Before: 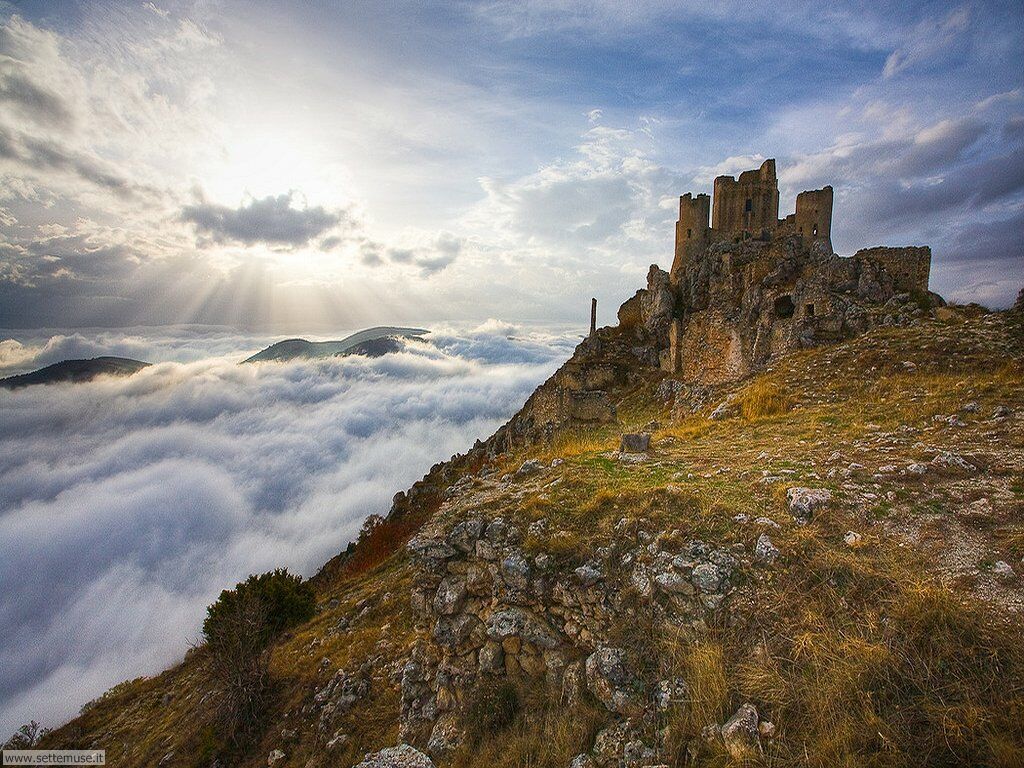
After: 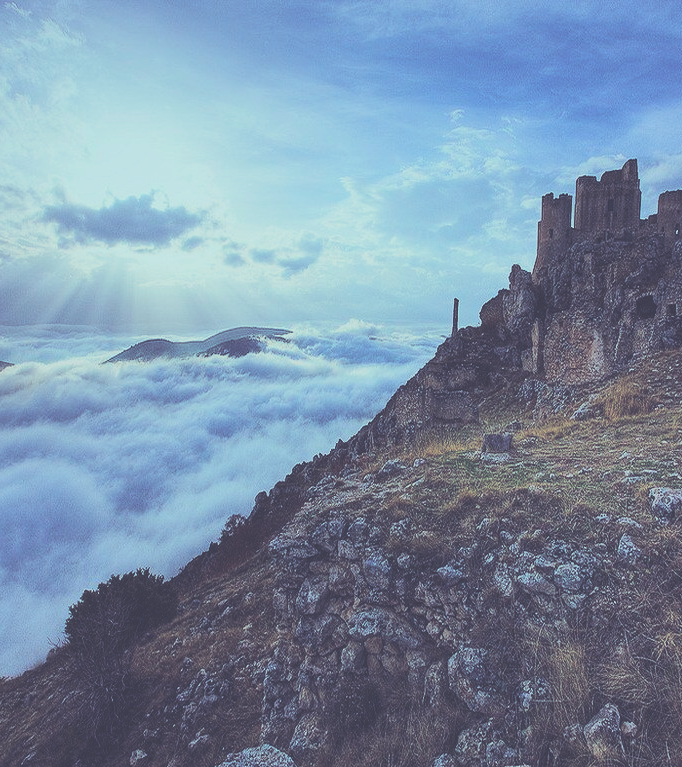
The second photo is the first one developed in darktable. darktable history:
exposure: black level correction -0.036, exposure -0.497 EV, compensate highlight preservation false
crop and rotate: left 13.537%, right 19.796%
contrast brightness saturation: brightness 0.28
rgb curve: curves: ch0 [(0, 0.186) (0.314, 0.284) (0.576, 0.466) (0.805, 0.691) (0.936, 0.886)]; ch1 [(0, 0.186) (0.314, 0.284) (0.581, 0.534) (0.771, 0.746) (0.936, 0.958)]; ch2 [(0, 0.216) (0.275, 0.39) (1, 1)], mode RGB, independent channels, compensate middle gray true, preserve colors none
filmic rgb: black relative exposure -5 EV, hardness 2.88, contrast 1.3, highlights saturation mix -30%
